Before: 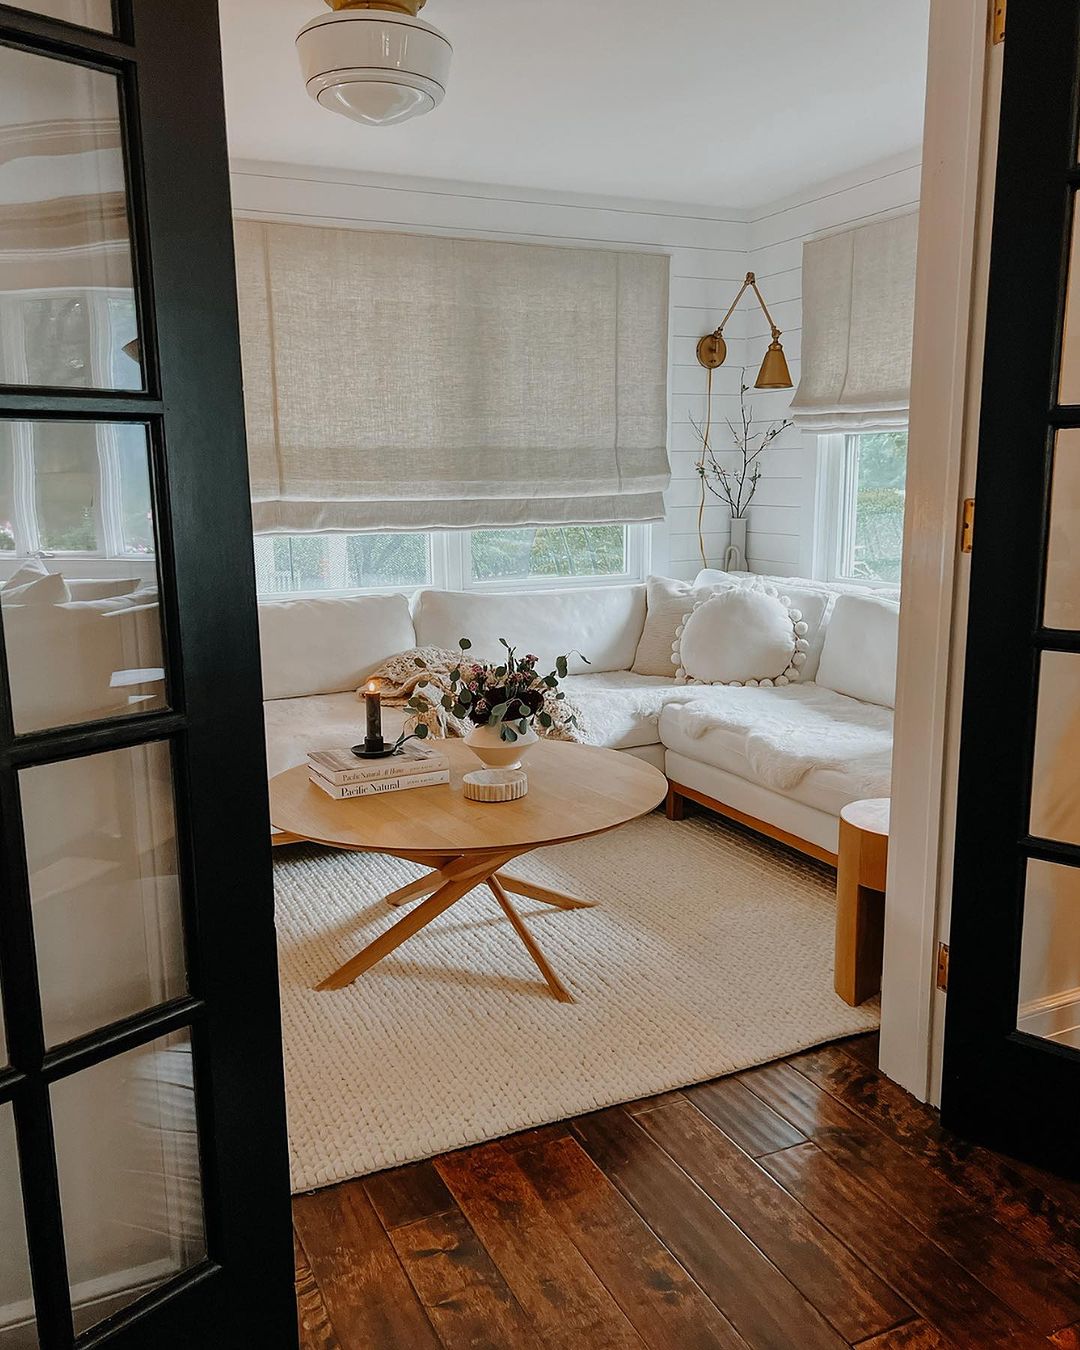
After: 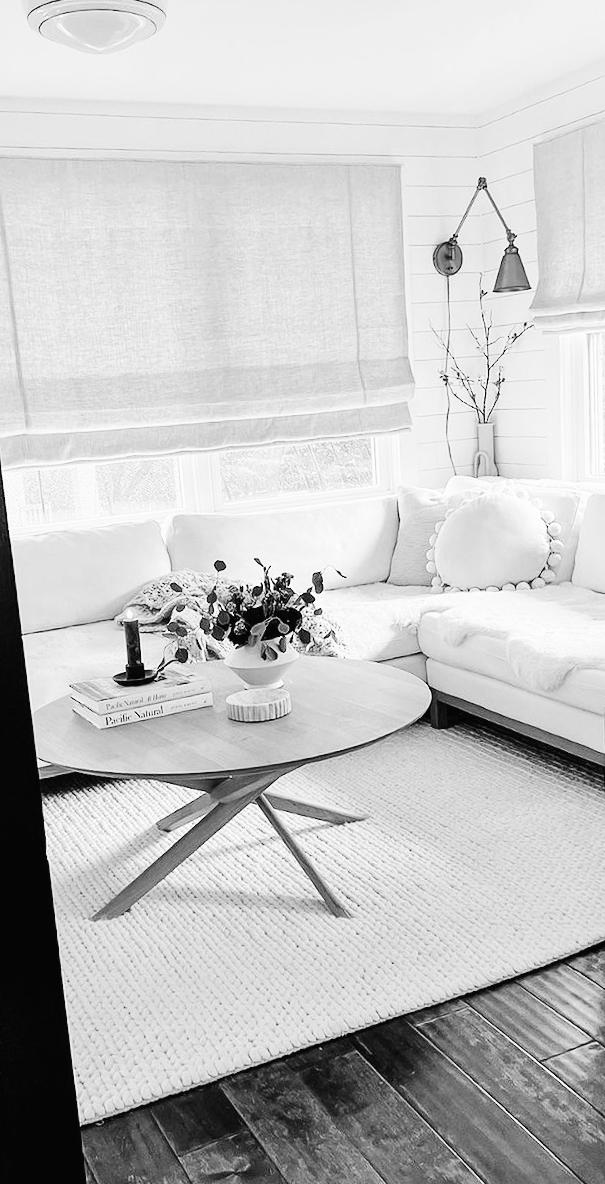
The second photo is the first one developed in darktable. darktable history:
rotate and perspective: rotation -3.52°, crop left 0.036, crop right 0.964, crop top 0.081, crop bottom 0.919
base curve: curves: ch0 [(0, 0.003) (0.001, 0.002) (0.006, 0.004) (0.02, 0.022) (0.048, 0.086) (0.094, 0.234) (0.162, 0.431) (0.258, 0.629) (0.385, 0.8) (0.548, 0.918) (0.751, 0.988) (1, 1)], preserve colors none
monochrome: on, module defaults
color correction: highlights a* -10.69, highlights b* -19.19
crop and rotate: left 22.516%, right 21.234%
